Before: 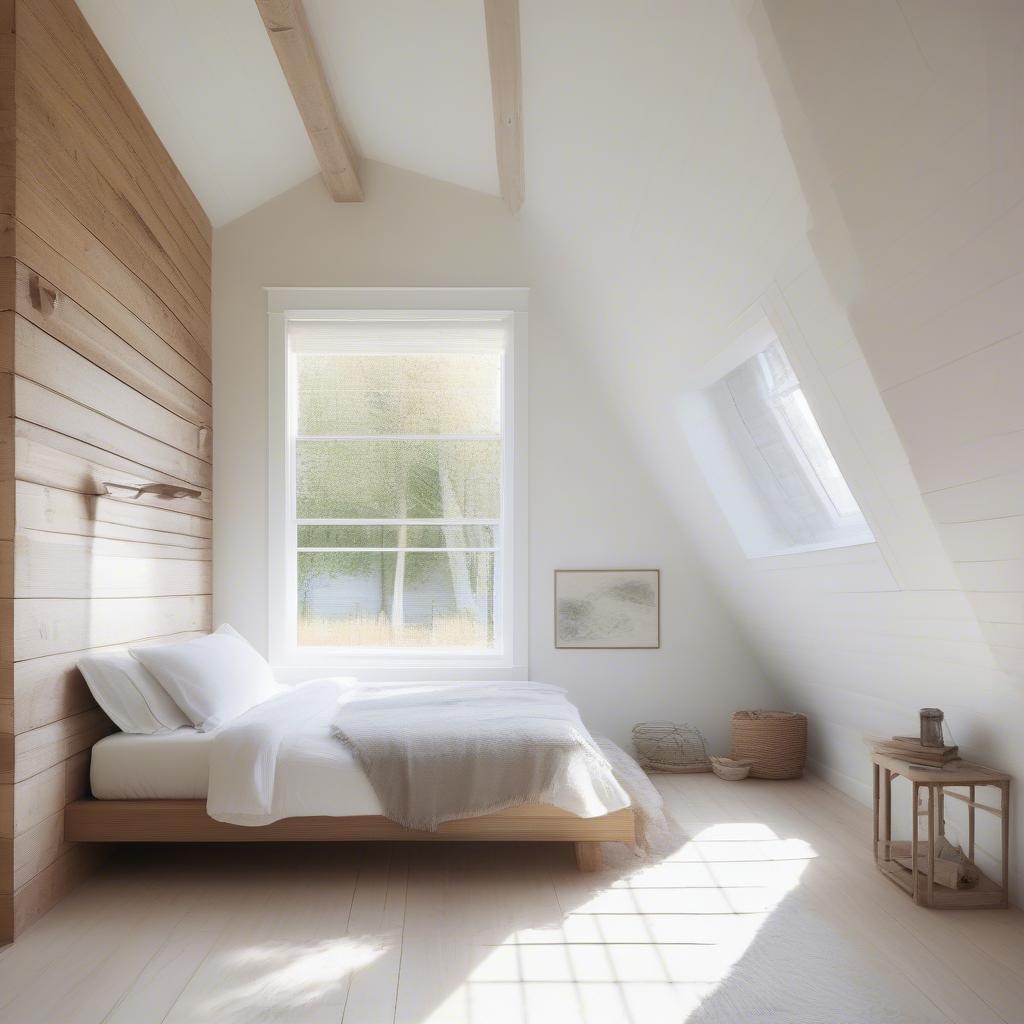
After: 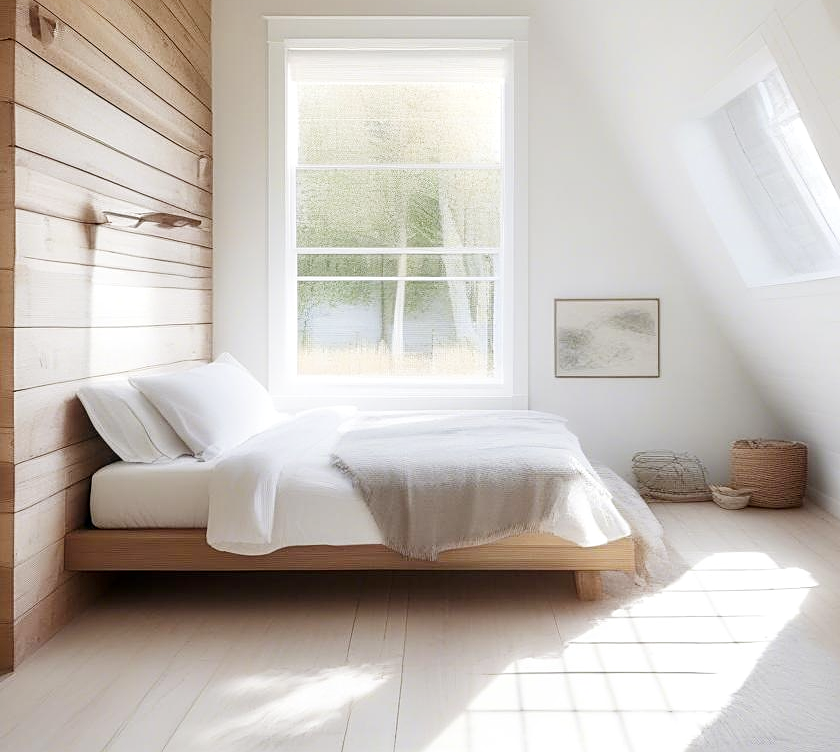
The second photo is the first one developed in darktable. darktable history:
local contrast: on, module defaults
crop: top 26.528%, right 17.963%
sharpen: on, module defaults
tone curve: curves: ch0 [(0, 0) (0.004, 0.001) (0.133, 0.112) (0.325, 0.362) (0.832, 0.893) (1, 1)], preserve colors none
